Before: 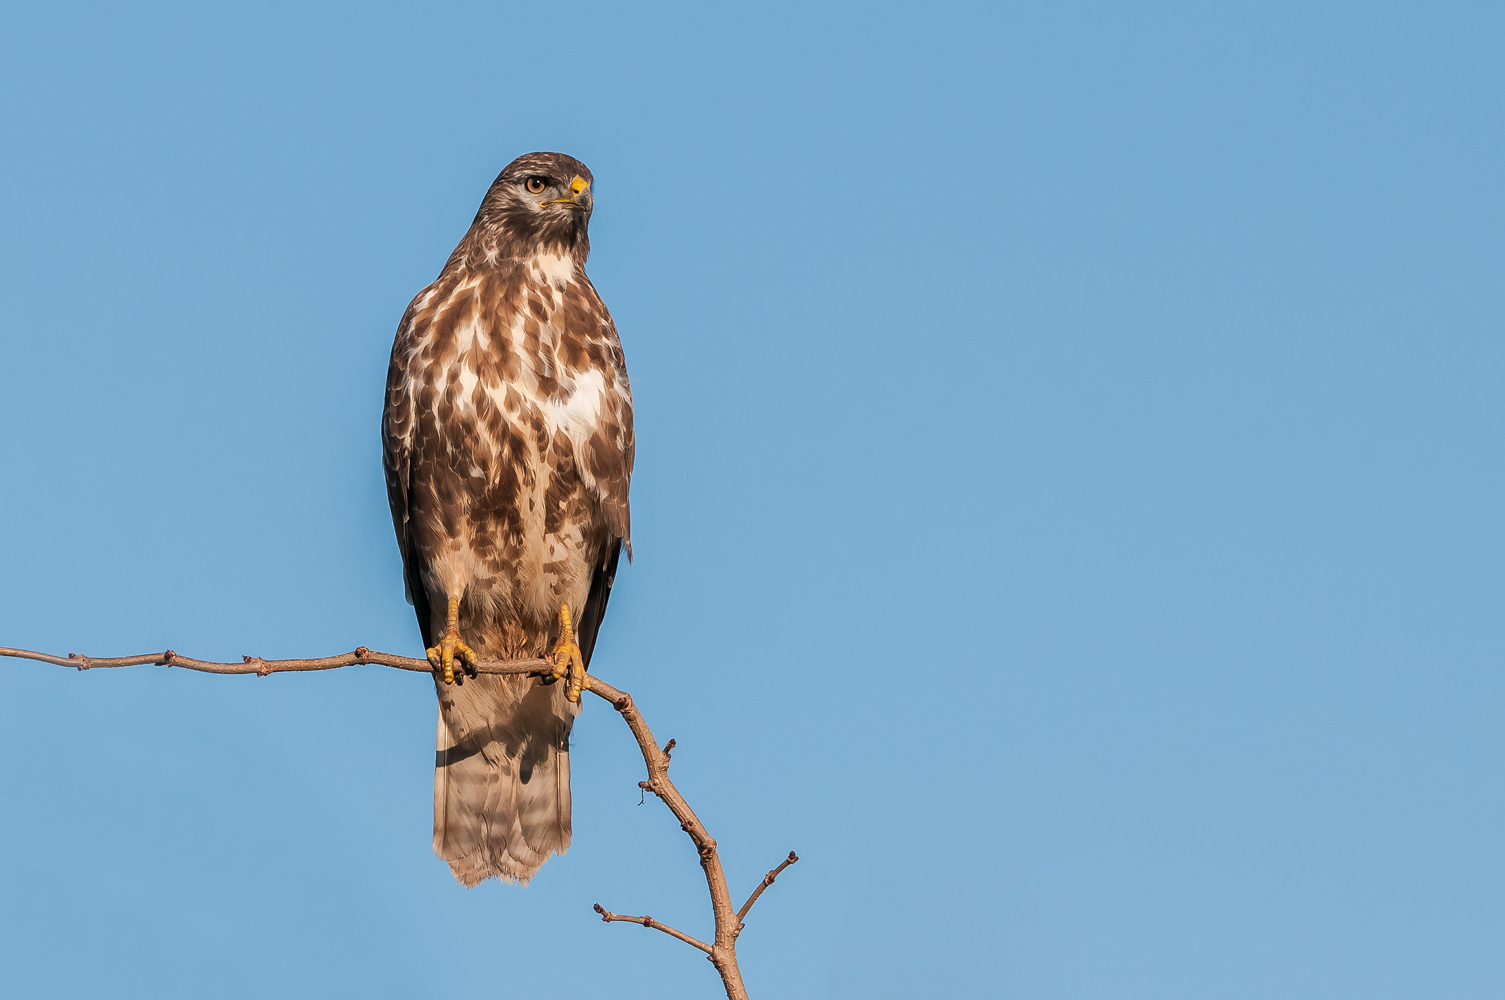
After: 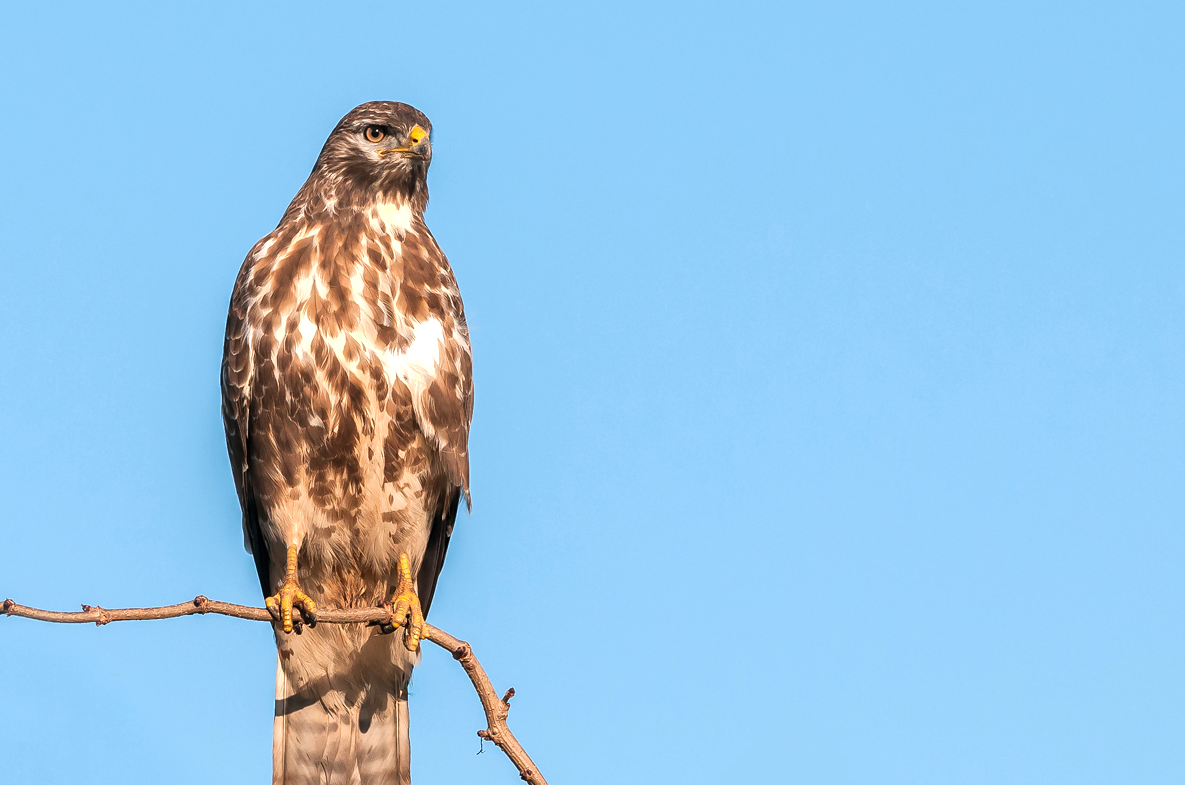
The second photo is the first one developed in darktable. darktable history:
exposure: exposure 0.6 EV, compensate highlight preservation false
crop and rotate: left 10.748%, top 5.1%, right 10.49%, bottom 16.338%
